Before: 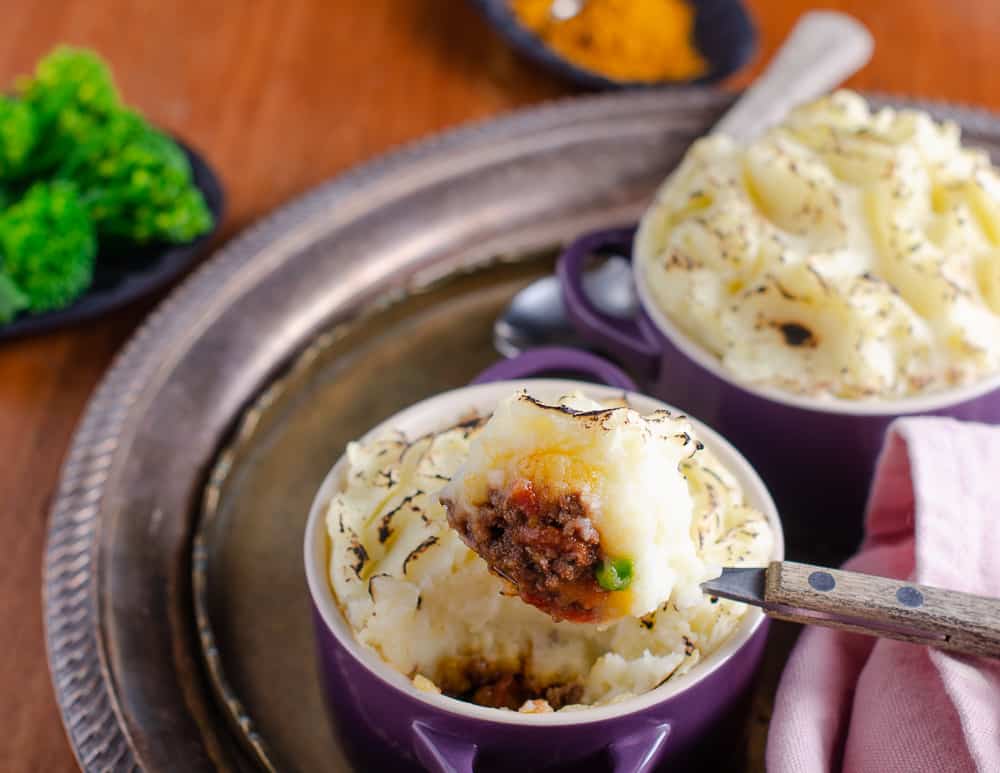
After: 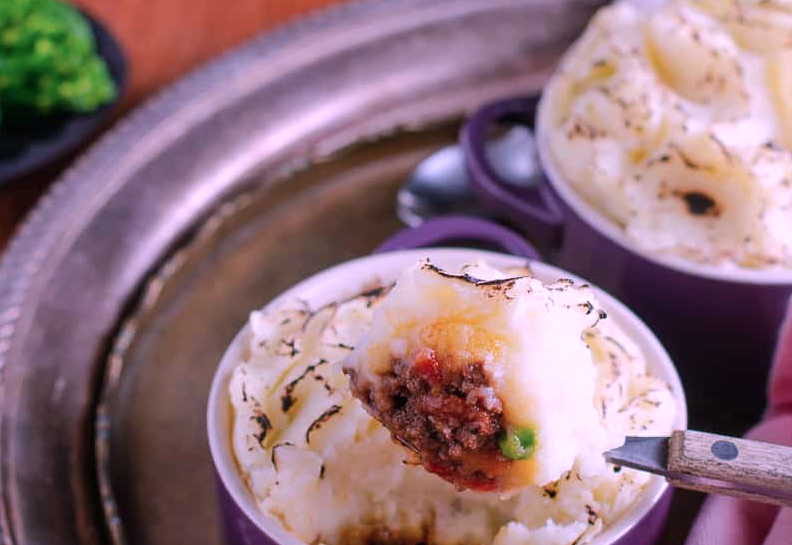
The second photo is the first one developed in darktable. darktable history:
crop: left 9.758%, top 17.04%, right 10.952%, bottom 12.386%
base curve: preserve colors none
color correction: highlights a* 15.1, highlights b* -25.73
